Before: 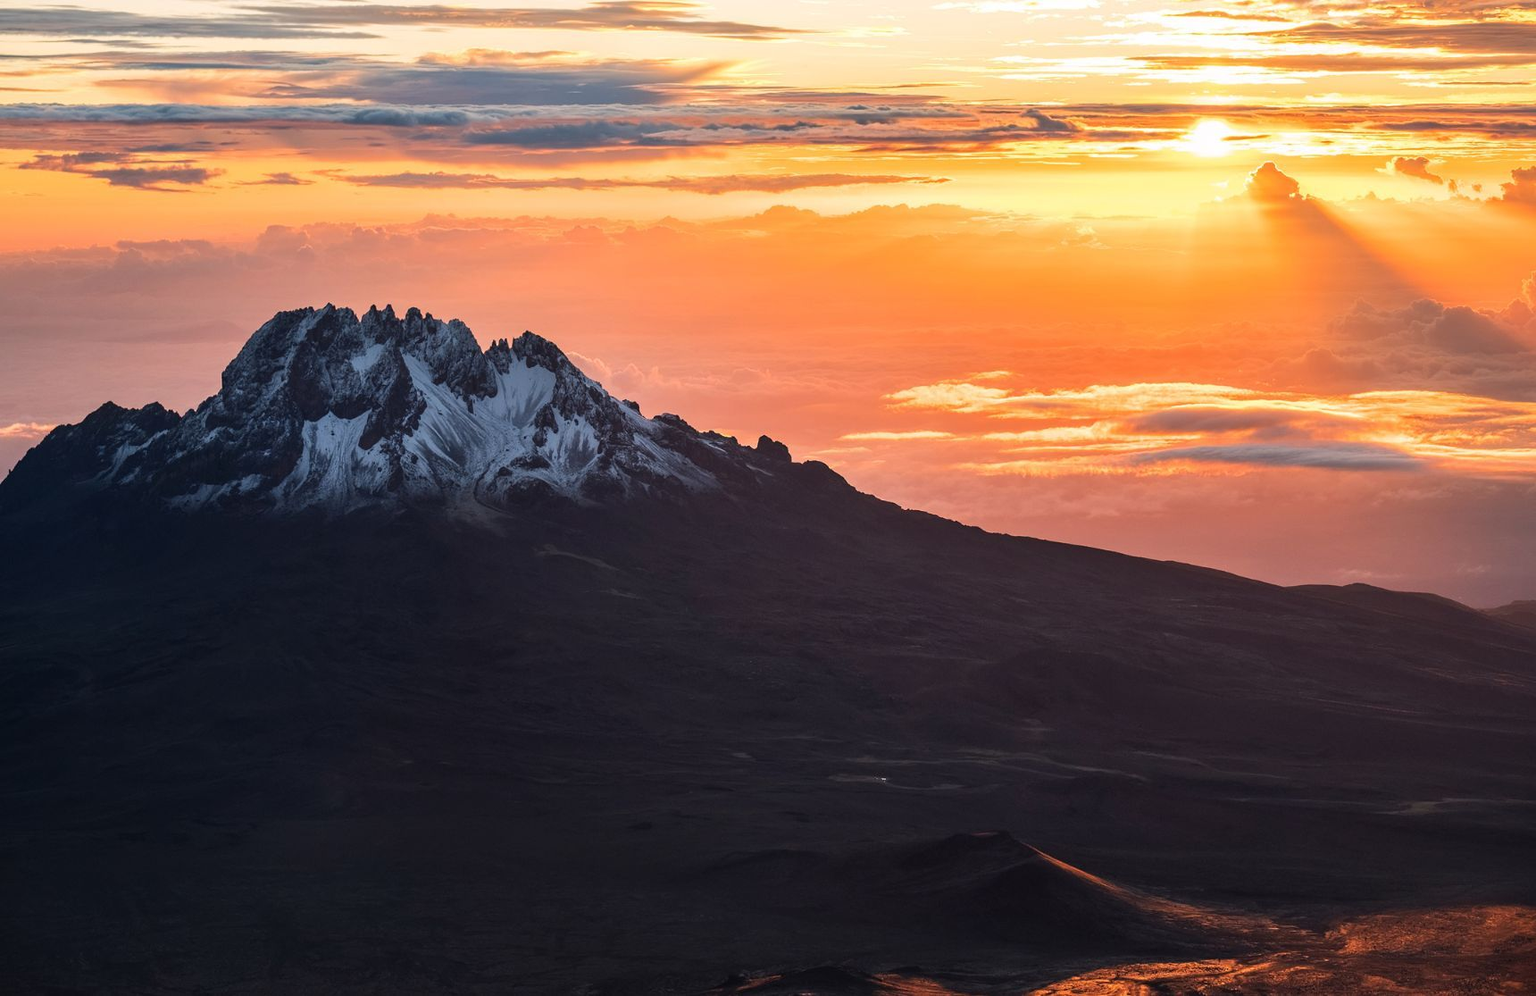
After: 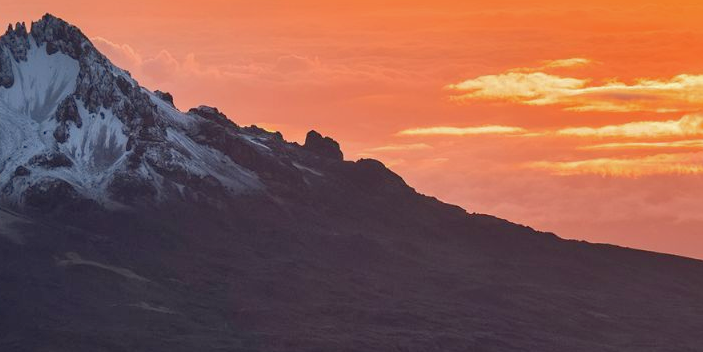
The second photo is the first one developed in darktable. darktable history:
crop: left 31.625%, top 32.105%, right 27.475%, bottom 36.279%
shadows and highlights: on, module defaults
